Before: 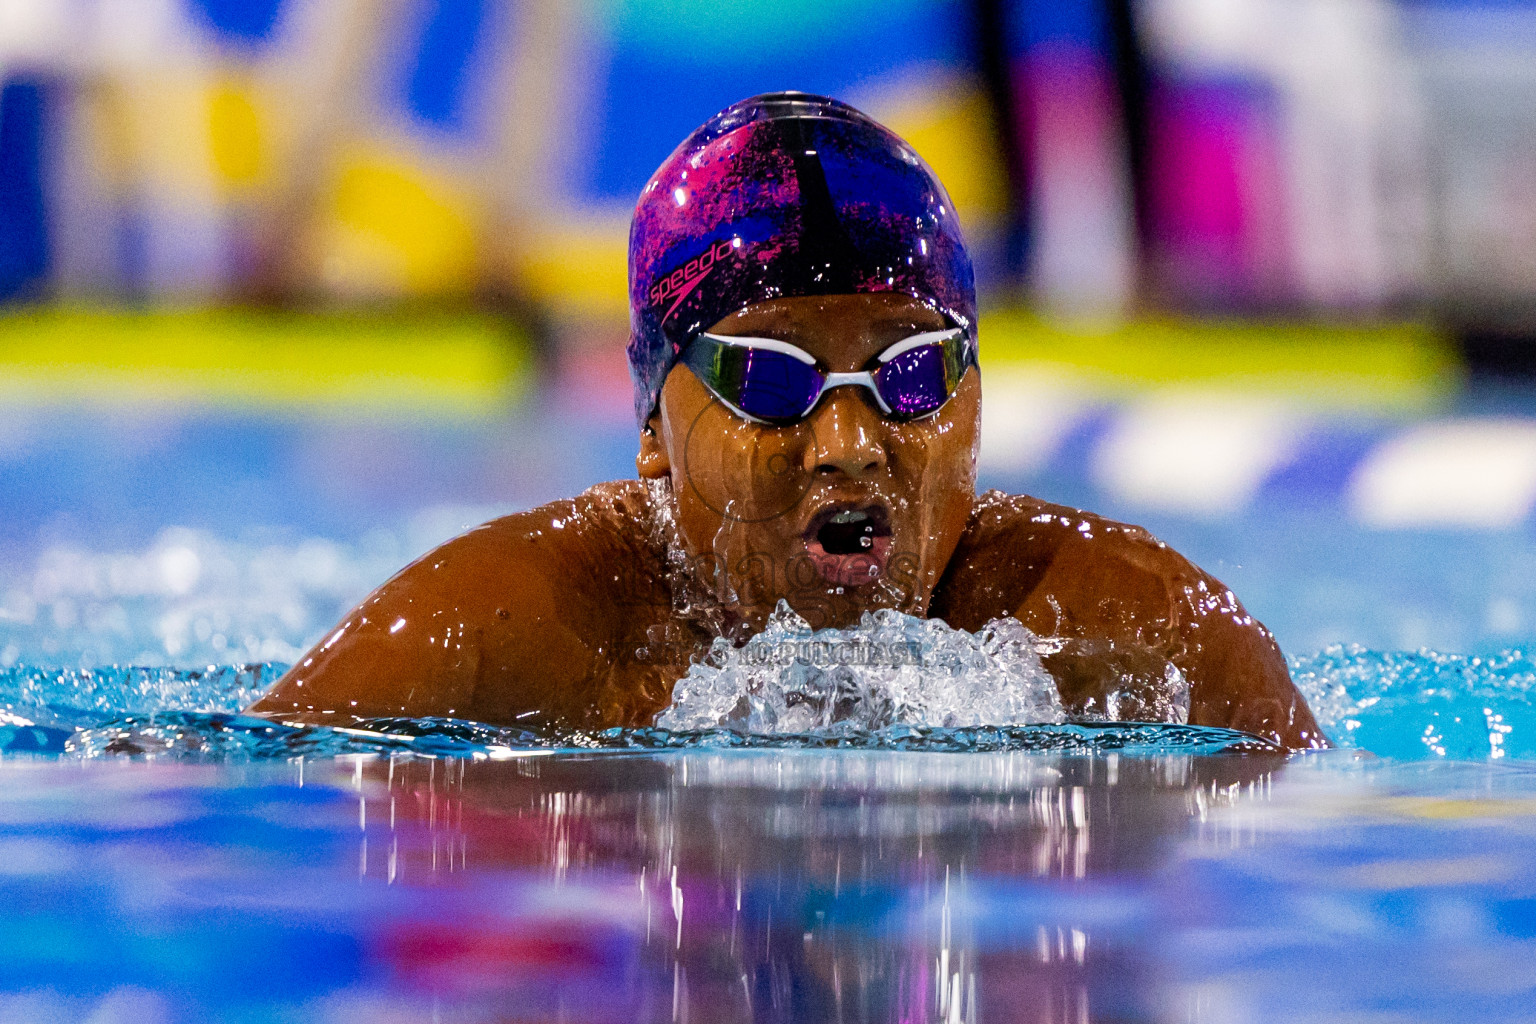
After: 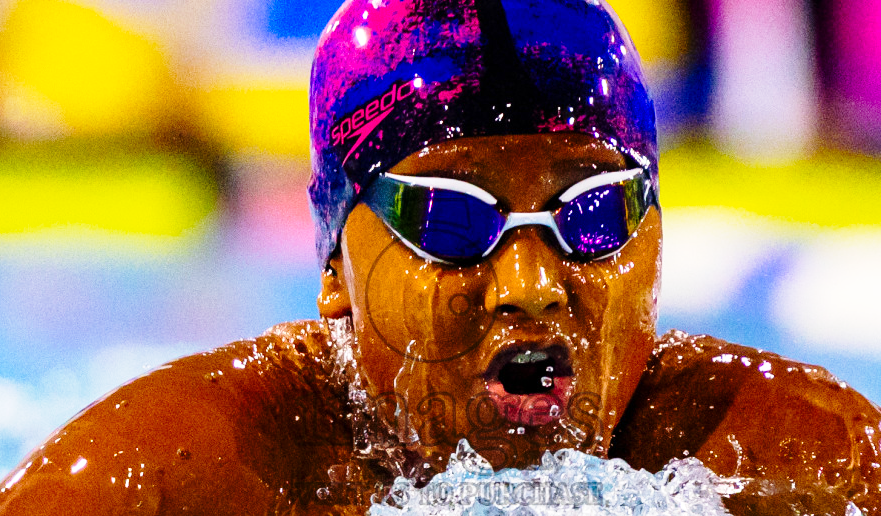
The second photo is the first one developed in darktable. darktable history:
crop: left 20.809%, top 15.696%, right 21.778%, bottom 33.818%
color balance rgb: shadows lift › luminance -9.624%, linear chroma grading › global chroma 25.596%, perceptual saturation grading › global saturation 0.447%
base curve: curves: ch0 [(0, 0) (0.028, 0.03) (0.121, 0.232) (0.46, 0.748) (0.859, 0.968) (1, 1)], preserve colors none
